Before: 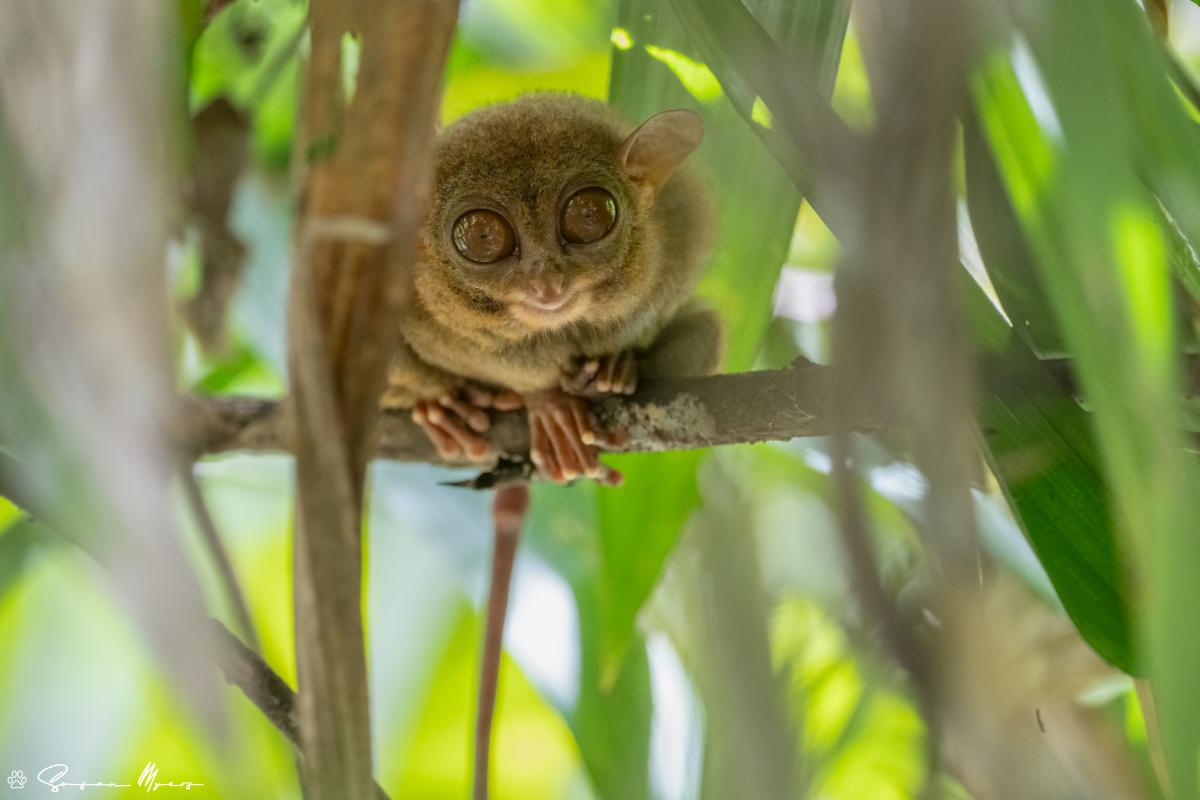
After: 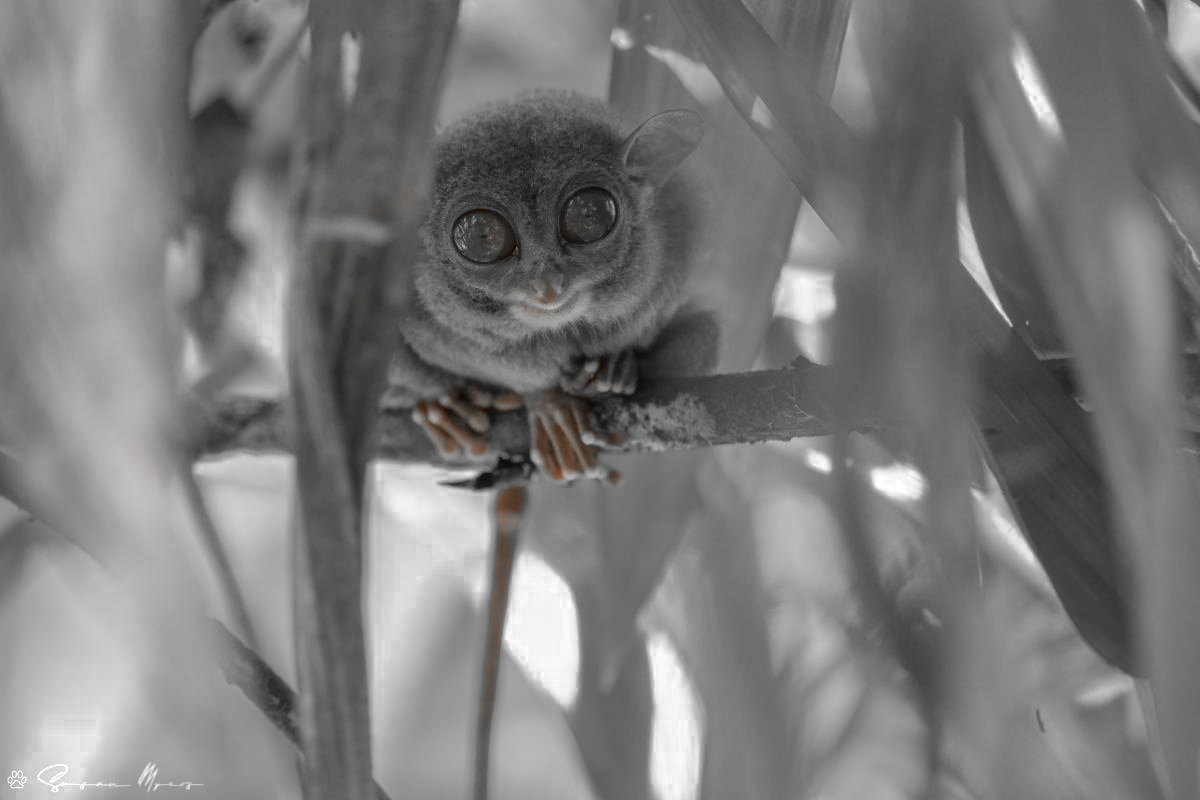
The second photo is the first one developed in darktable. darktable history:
color zones: curves: ch0 [(0, 0.352) (0.143, 0.407) (0.286, 0.386) (0.429, 0.431) (0.571, 0.829) (0.714, 0.853) (0.857, 0.833) (1, 0.352)]; ch1 [(0, 0.604) (0.072, 0.726) (0.096, 0.608) (0.205, 0.007) (0.571, -0.006) (0.839, -0.013) (0.857, -0.012) (1, 0.604)]
